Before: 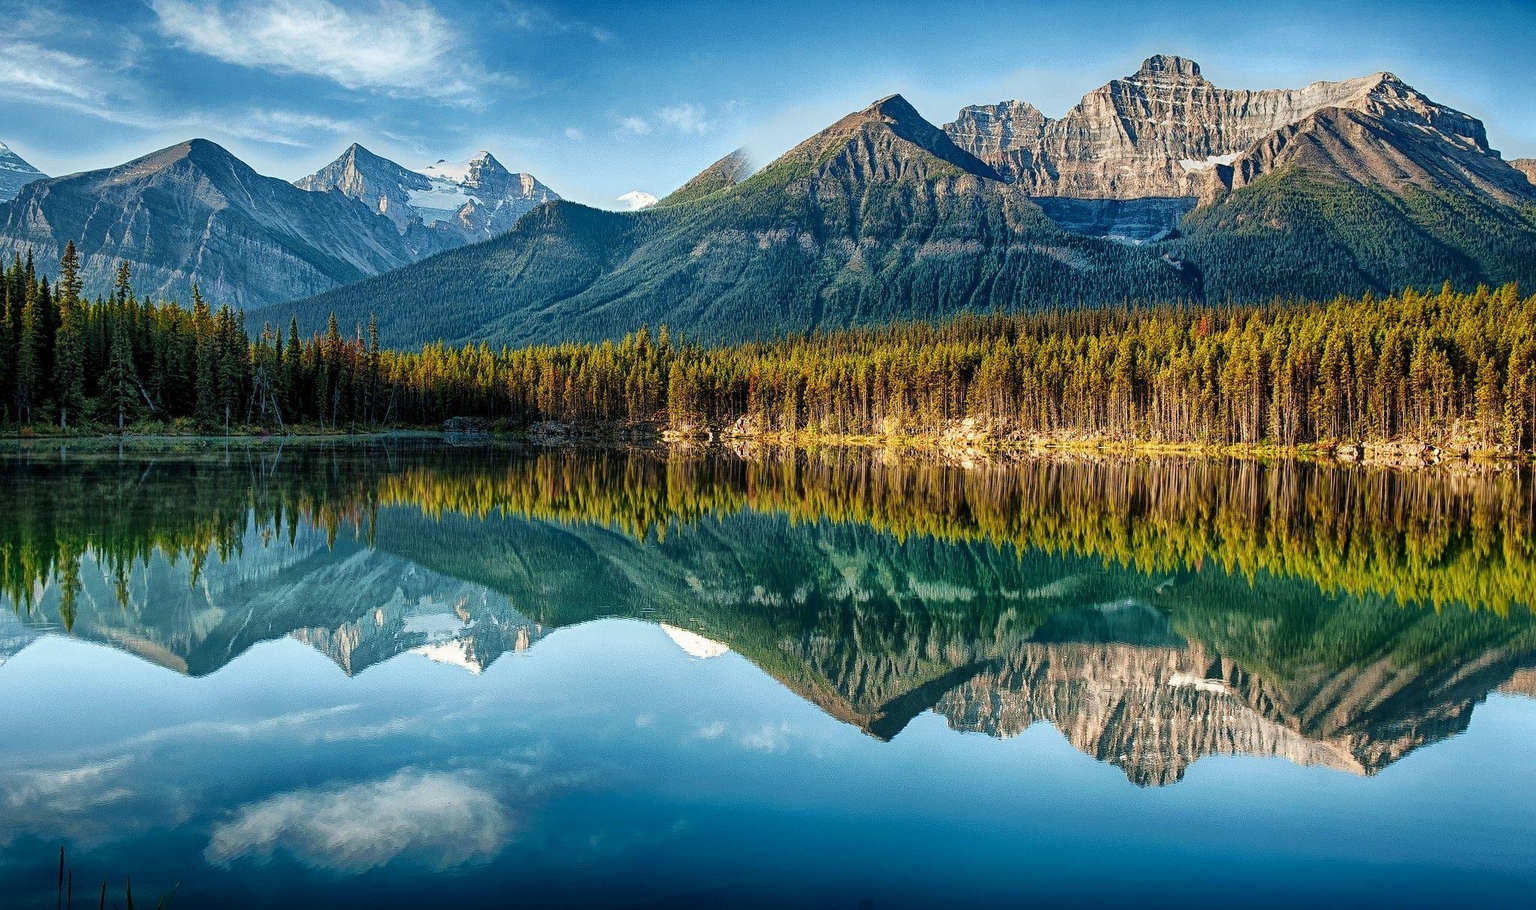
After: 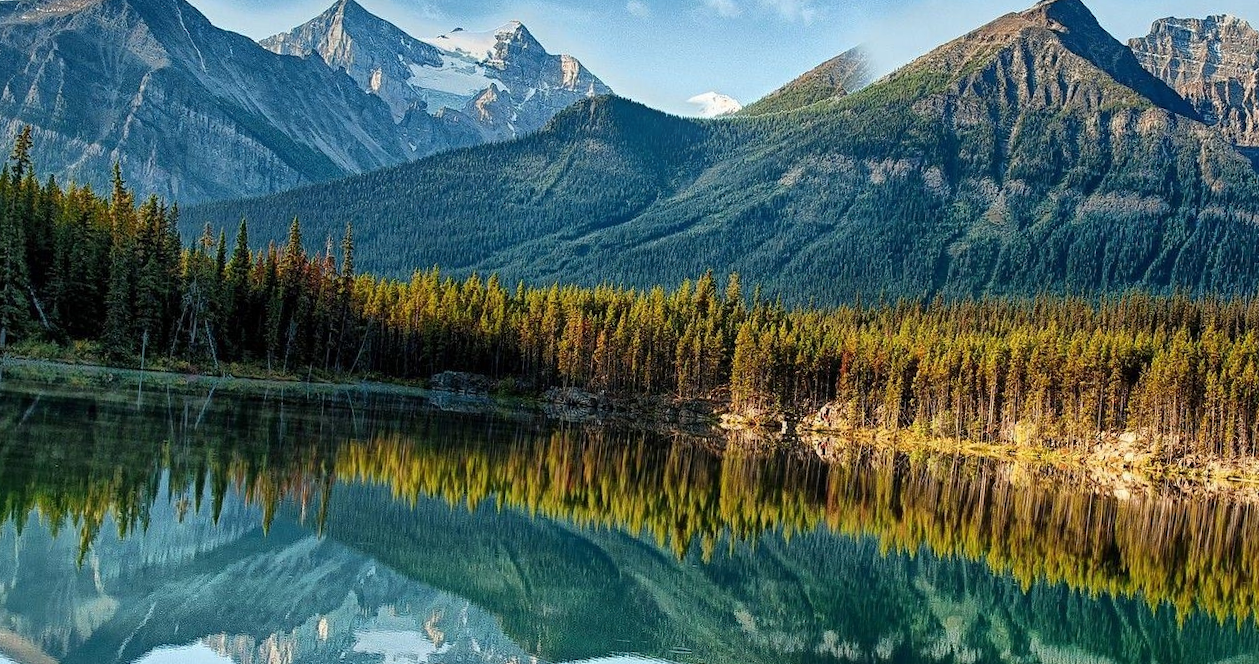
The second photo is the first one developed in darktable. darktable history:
crop and rotate: angle -4.99°, left 2.122%, top 6.945%, right 27.566%, bottom 30.519%
bloom: size 9%, threshold 100%, strength 7%
